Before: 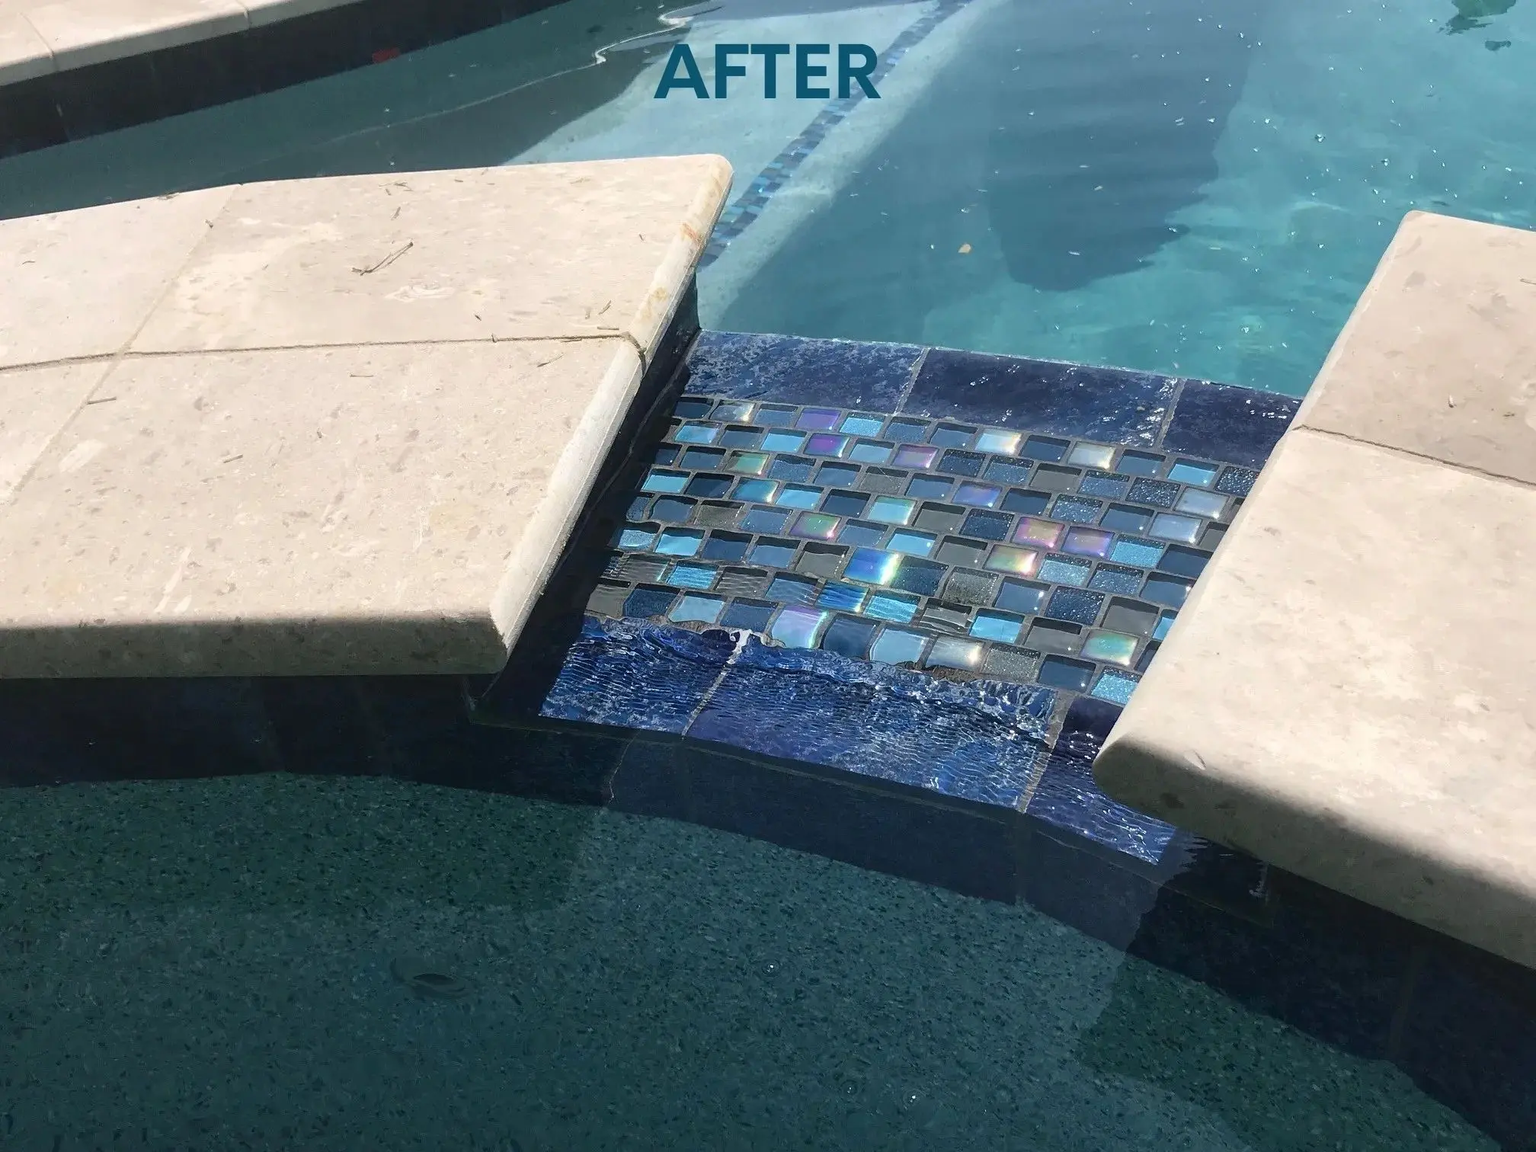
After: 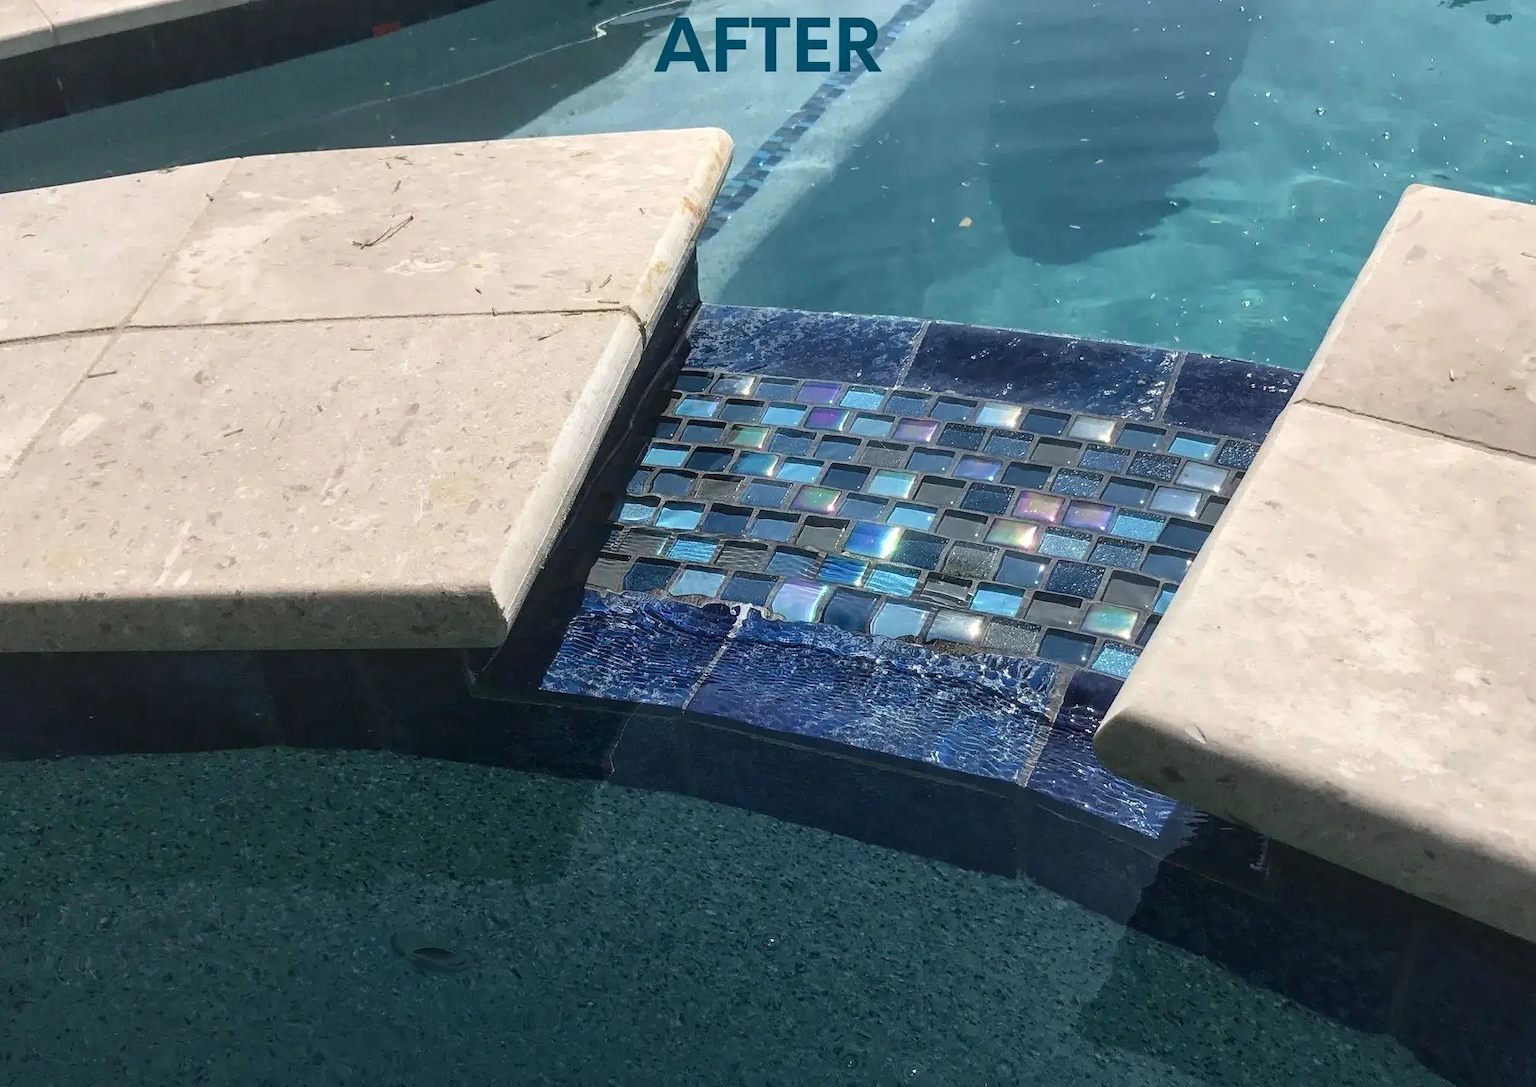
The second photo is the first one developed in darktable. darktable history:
crop and rotate: top 2.382%, bottom 3.19%
local contrast: on, module defaults
contrast brightness saturation: contrast 0.031, brightness -0.034
